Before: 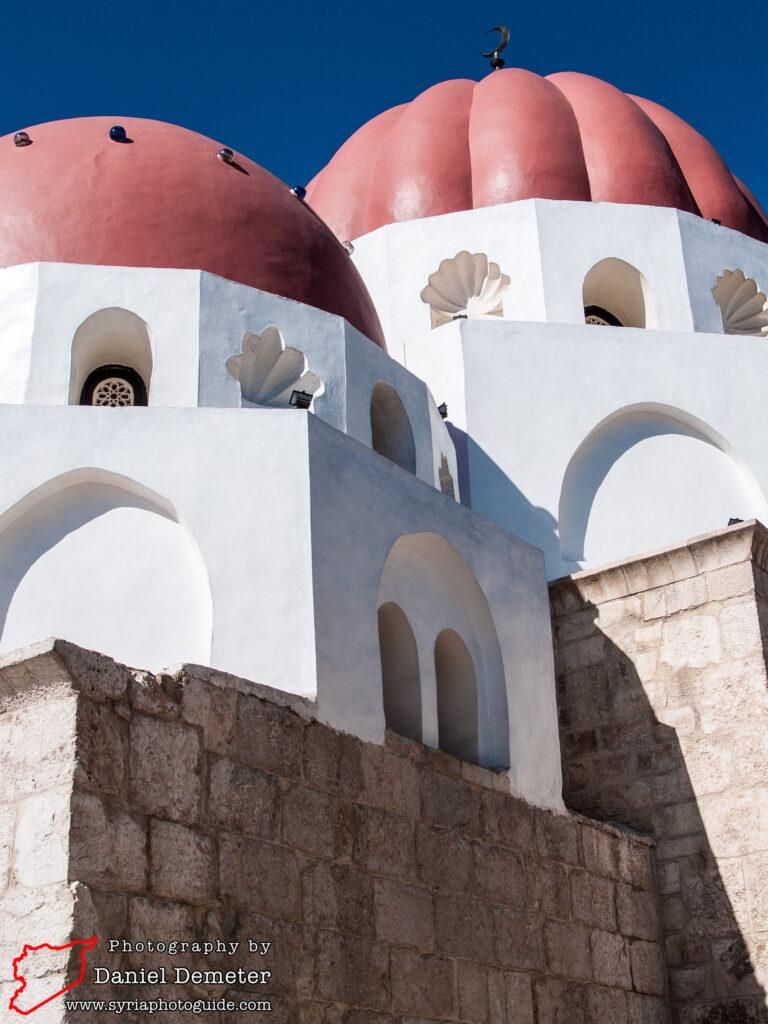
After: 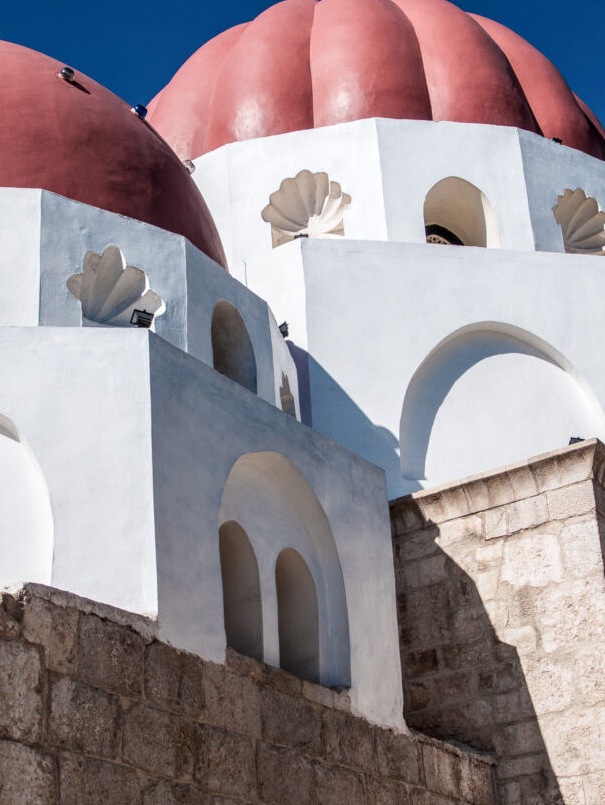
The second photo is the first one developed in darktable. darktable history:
crop and rotate: left 20.74%, top 7.912%, right 0.375%, bottom 13.378%
local contrast: on, module defaults
